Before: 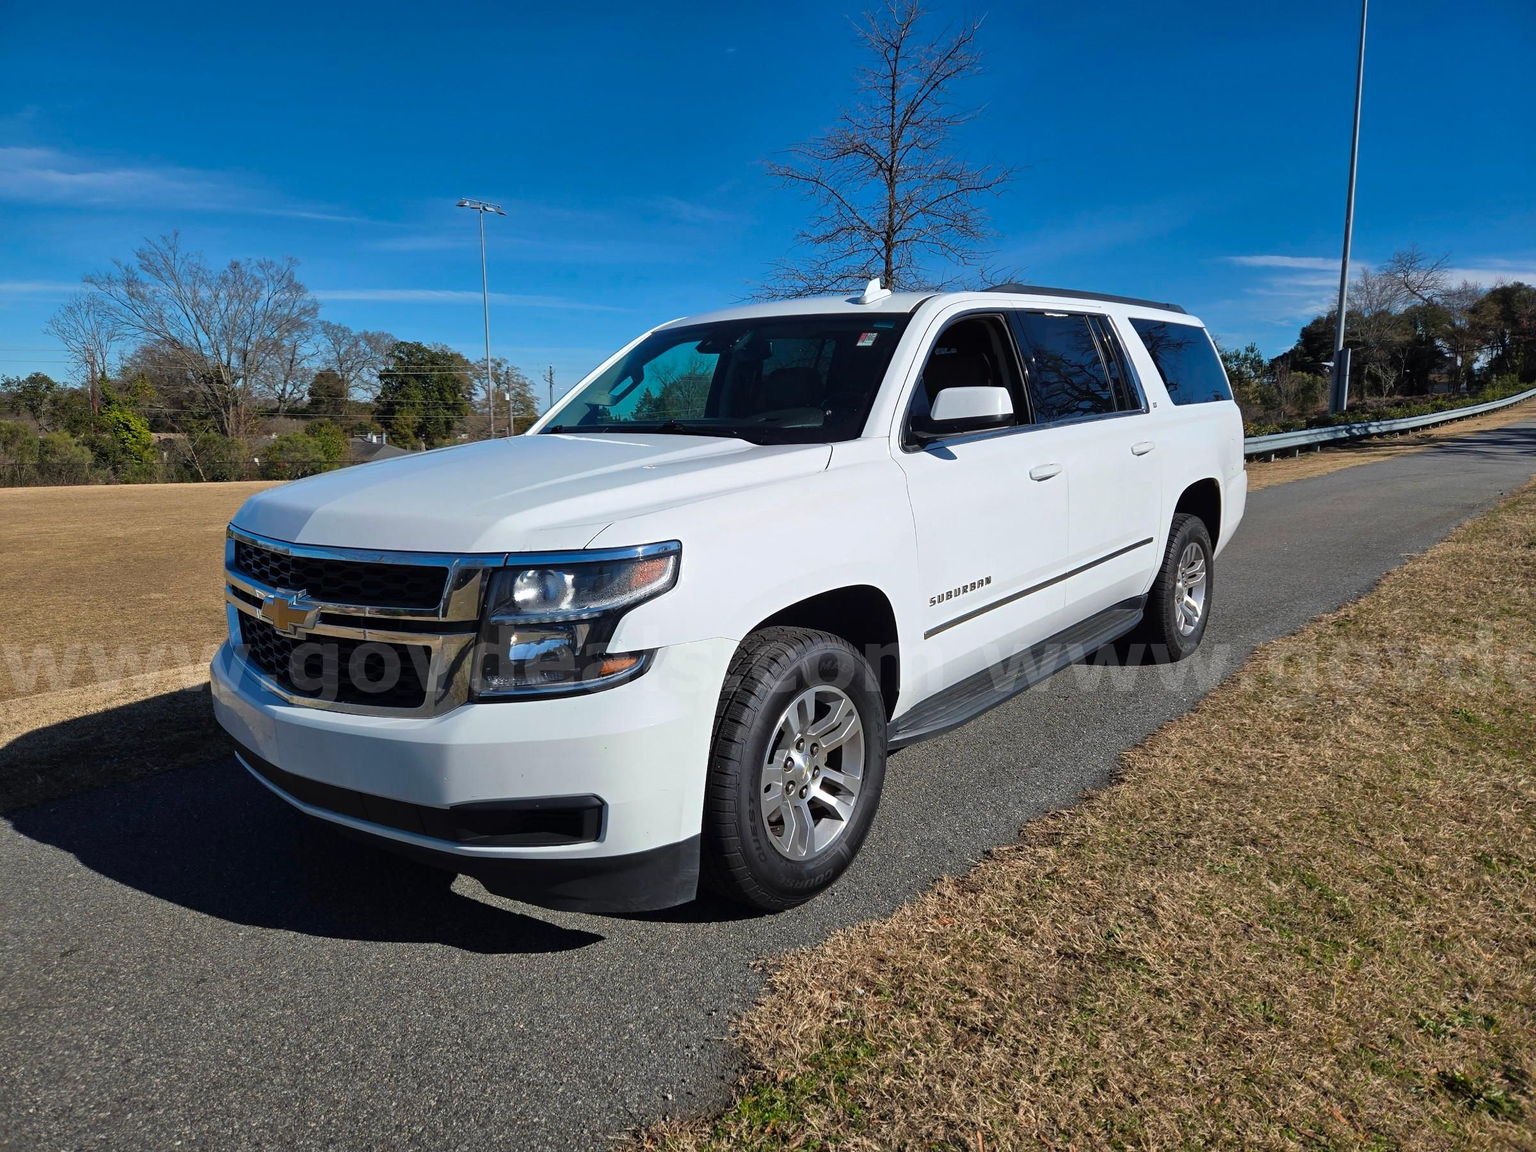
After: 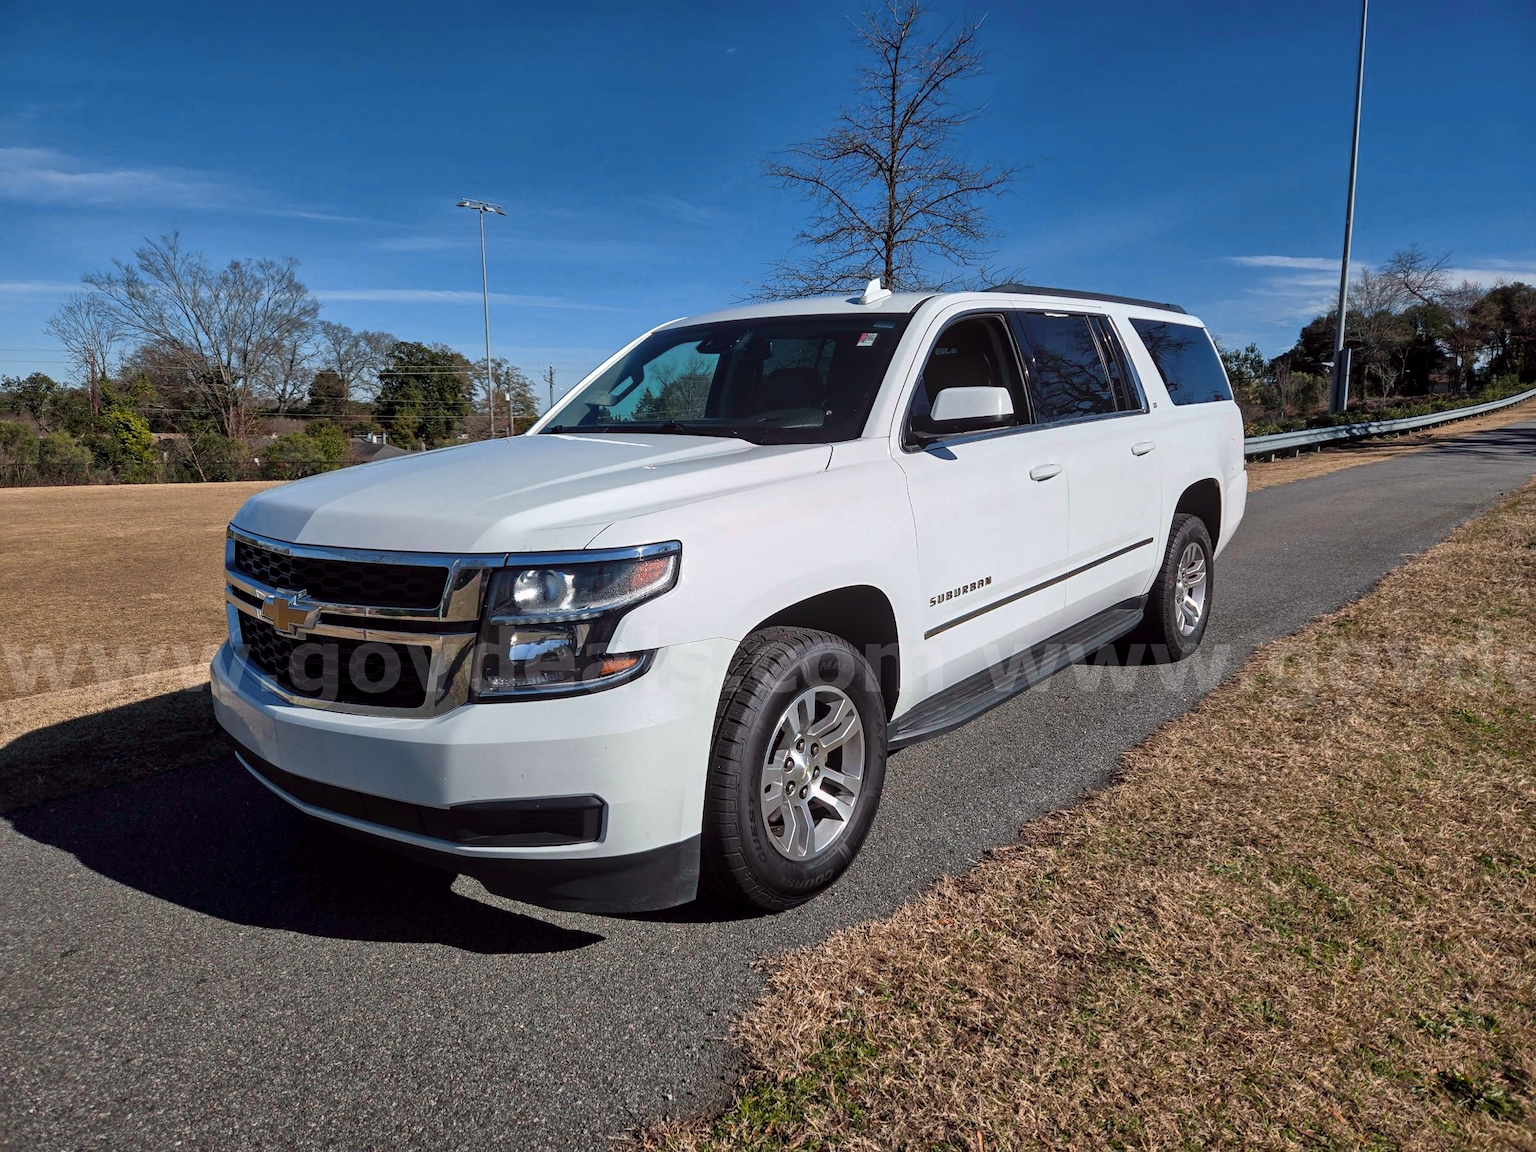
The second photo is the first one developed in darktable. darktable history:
tone curve: curves: ch0 [(0, 0) (0.253, 0.237) (1, 1)]; ch1 [(0, 0) (0.401, 0.42) (0.442, 0.47) (0.491, 0.495) (0.511, 0.523) (0.557, 0.565) (0.66, 0.683) (1, 1)]; ch2 [(0, 0) (0.394, 0.413) (0.5, 0.5) (0.578, 0.568) (1, 1)], color space Lab, independent channels, preserve colors none
local contrast: on, module defaults
